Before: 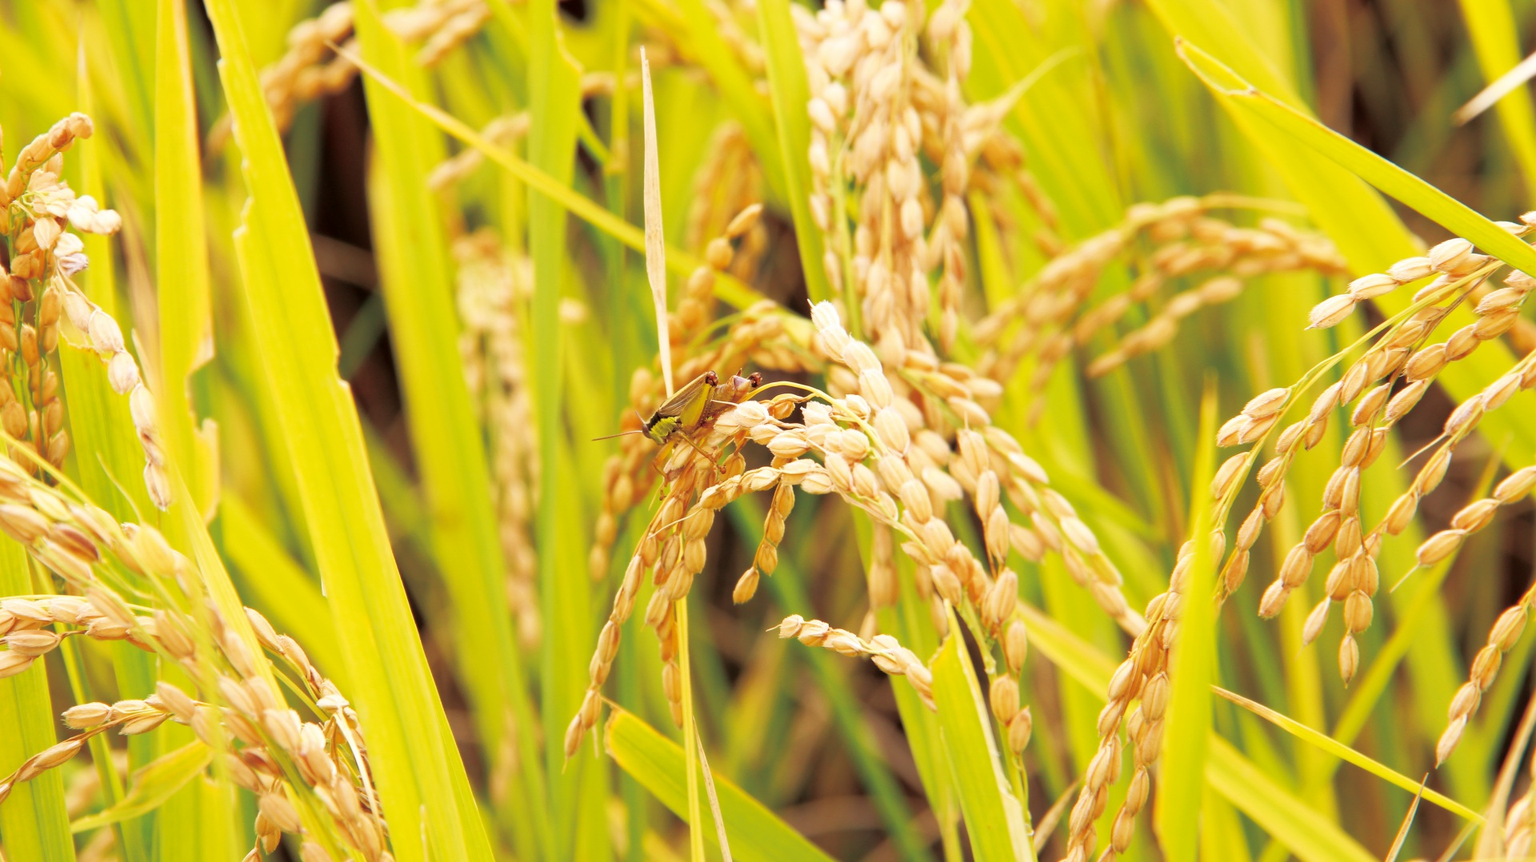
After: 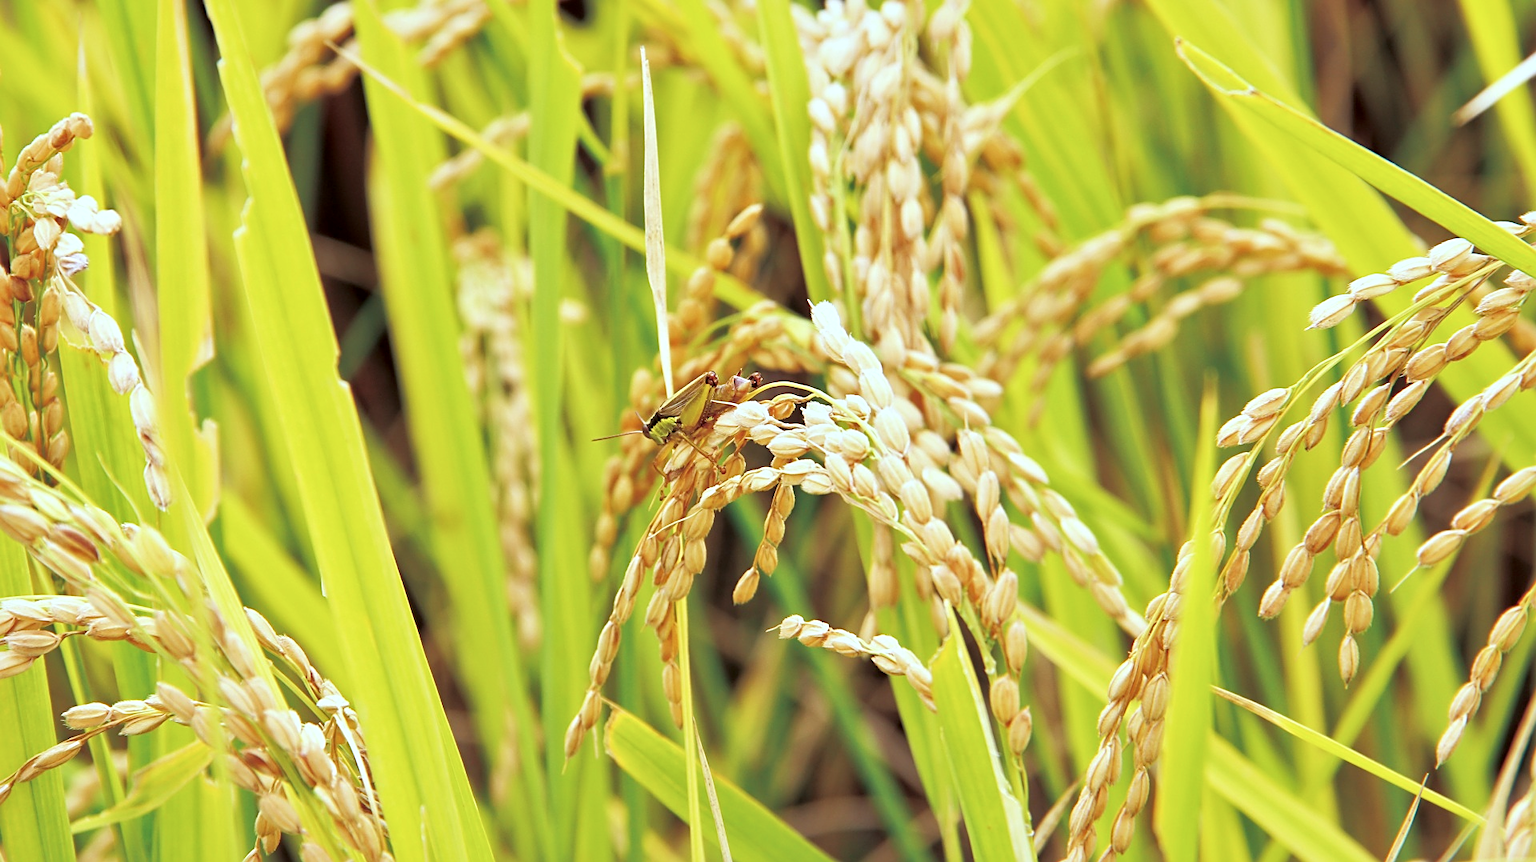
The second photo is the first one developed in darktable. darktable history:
local contrast: mode bilateral grid, contrast 30, coarseness 26, midtone range 0.2
sharpen: on, module defaults
color calibration: illuminant Planckian (black body), x 0.378, y 0.375, temperature 4044 K
